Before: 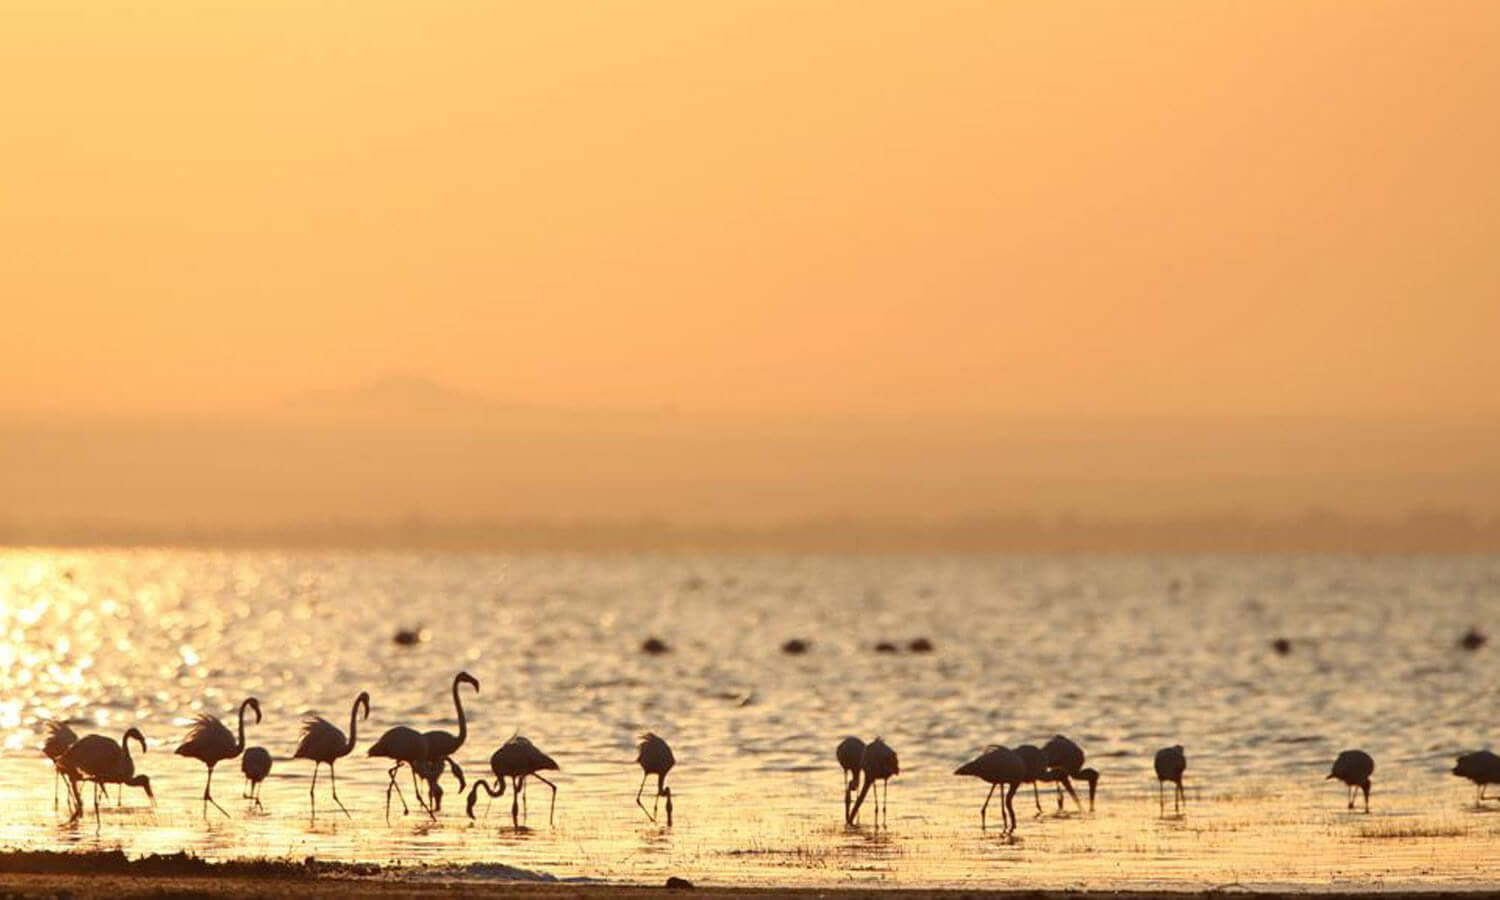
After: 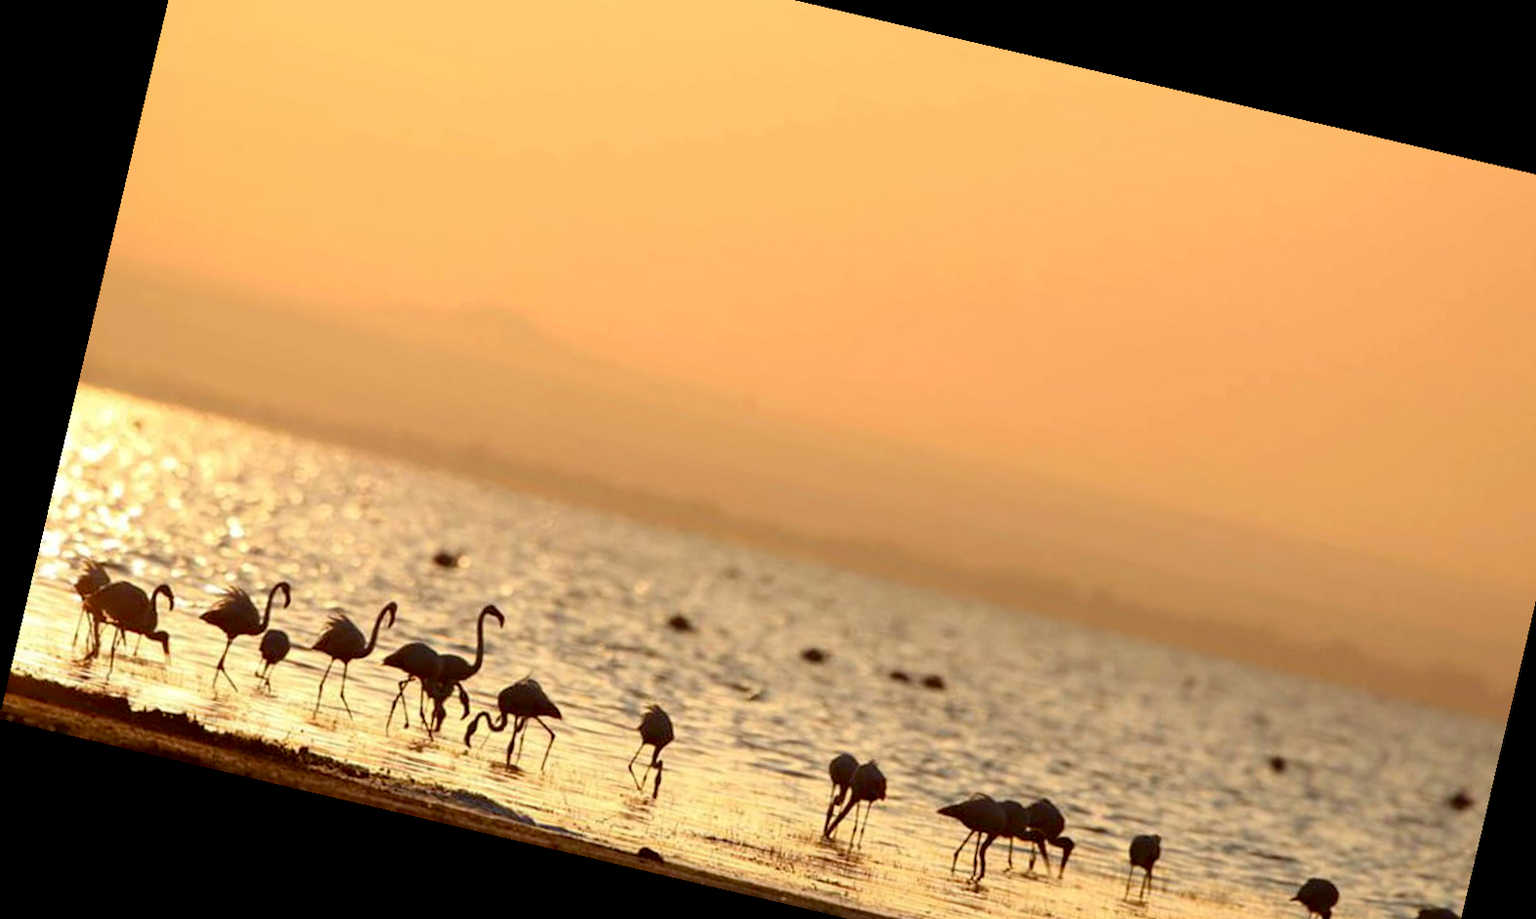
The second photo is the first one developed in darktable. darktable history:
tone equalizer: on, module defaults
exposure: black level correction 0.009, exposure -0.637 EV, compensate highlight preservation false
crop and rotate: angle 0.03°, top 11.643%, right 5.651%, bottom 11.189%
levels: mode automatic, black 0.023%, white 99.97%, levels [0.062, 0.494, 0.925]
rotate and perspective: rotation 13.27°, automatic cropping off
